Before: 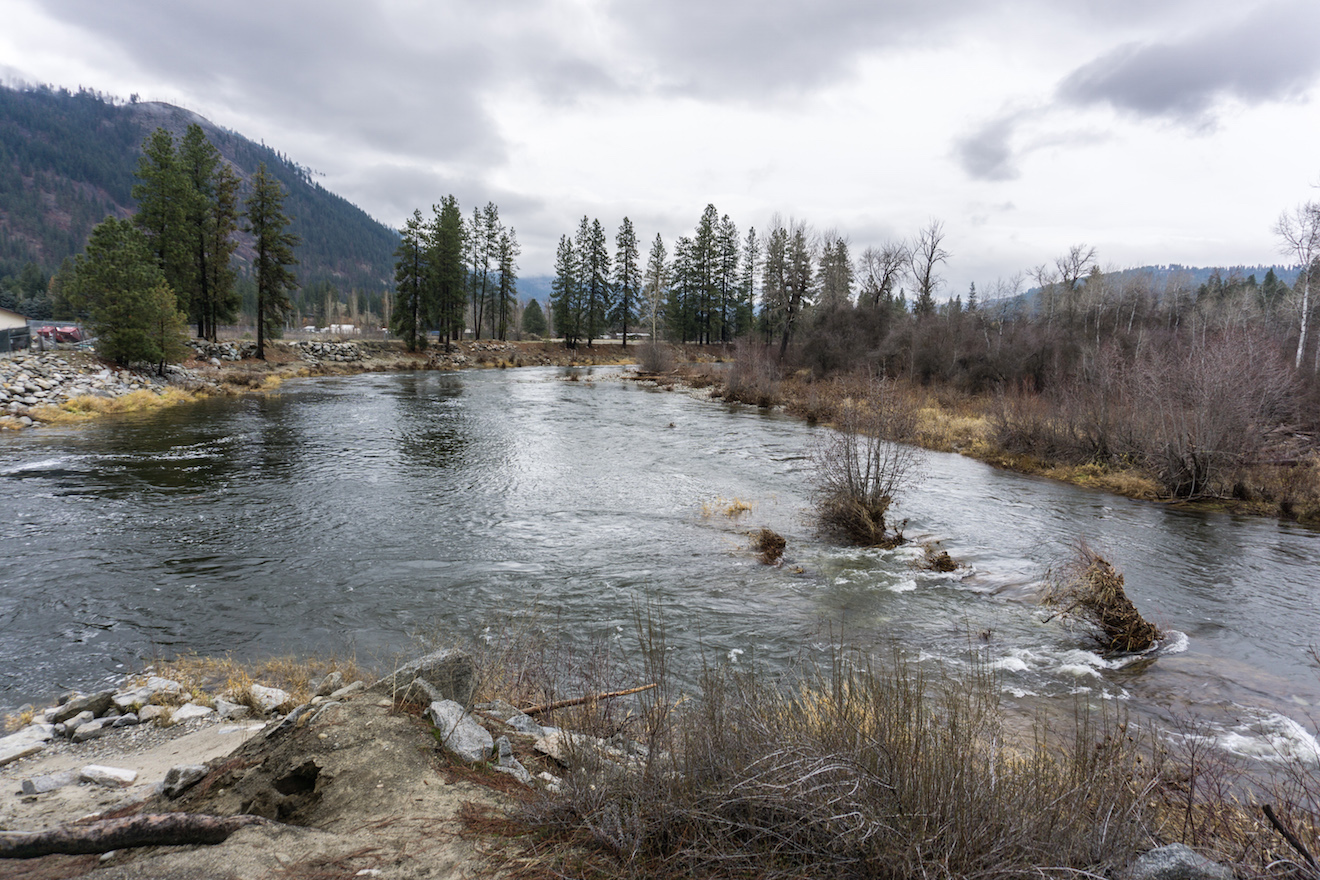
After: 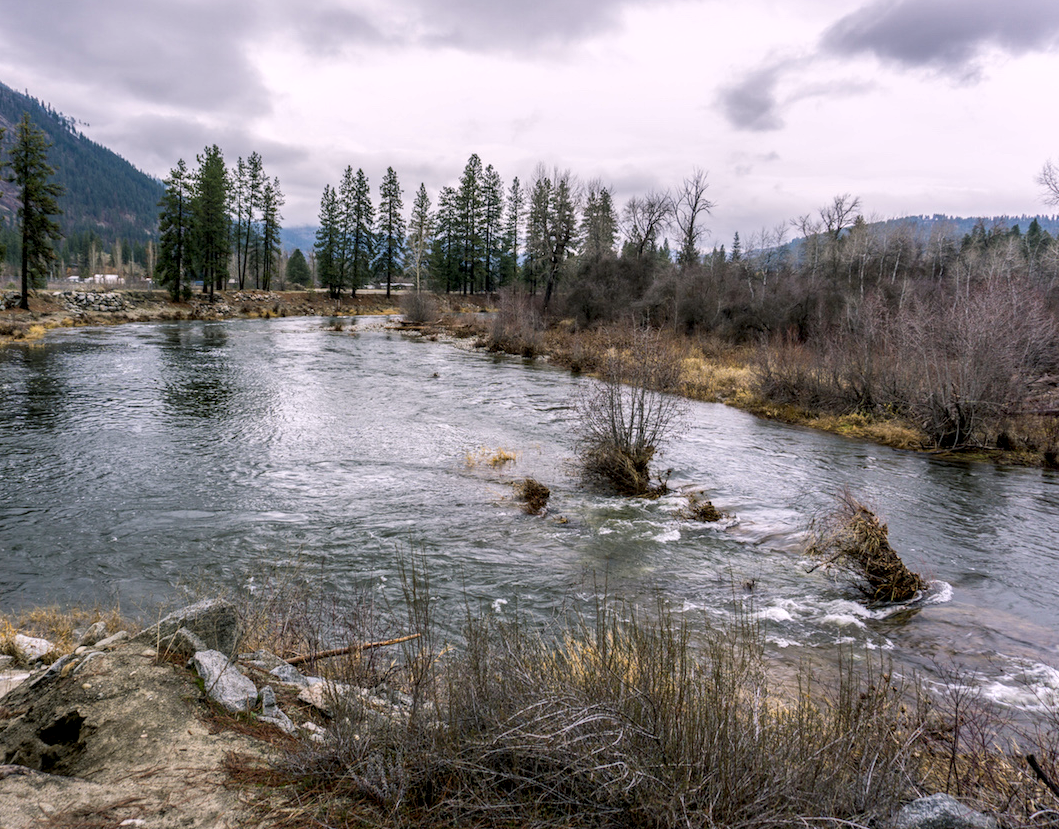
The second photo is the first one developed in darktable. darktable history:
local contrast: highlights 35%, detail 135%
color balance rgb: shadows lift › chroma 2%, shadows lift › hue 217.2°, power › chroma 0.25%, power › hue 60°, highlights gain › chroma 1.5%, highlights gain › hue 309.6°, global offset › luminance -0.25%, perceptual saturation grading › global saturation 15%, global vibrance 15%
exposure: exposure -0.05 EV
crop and rotate: left 17.959%, top 5.771%, right 1.742%
